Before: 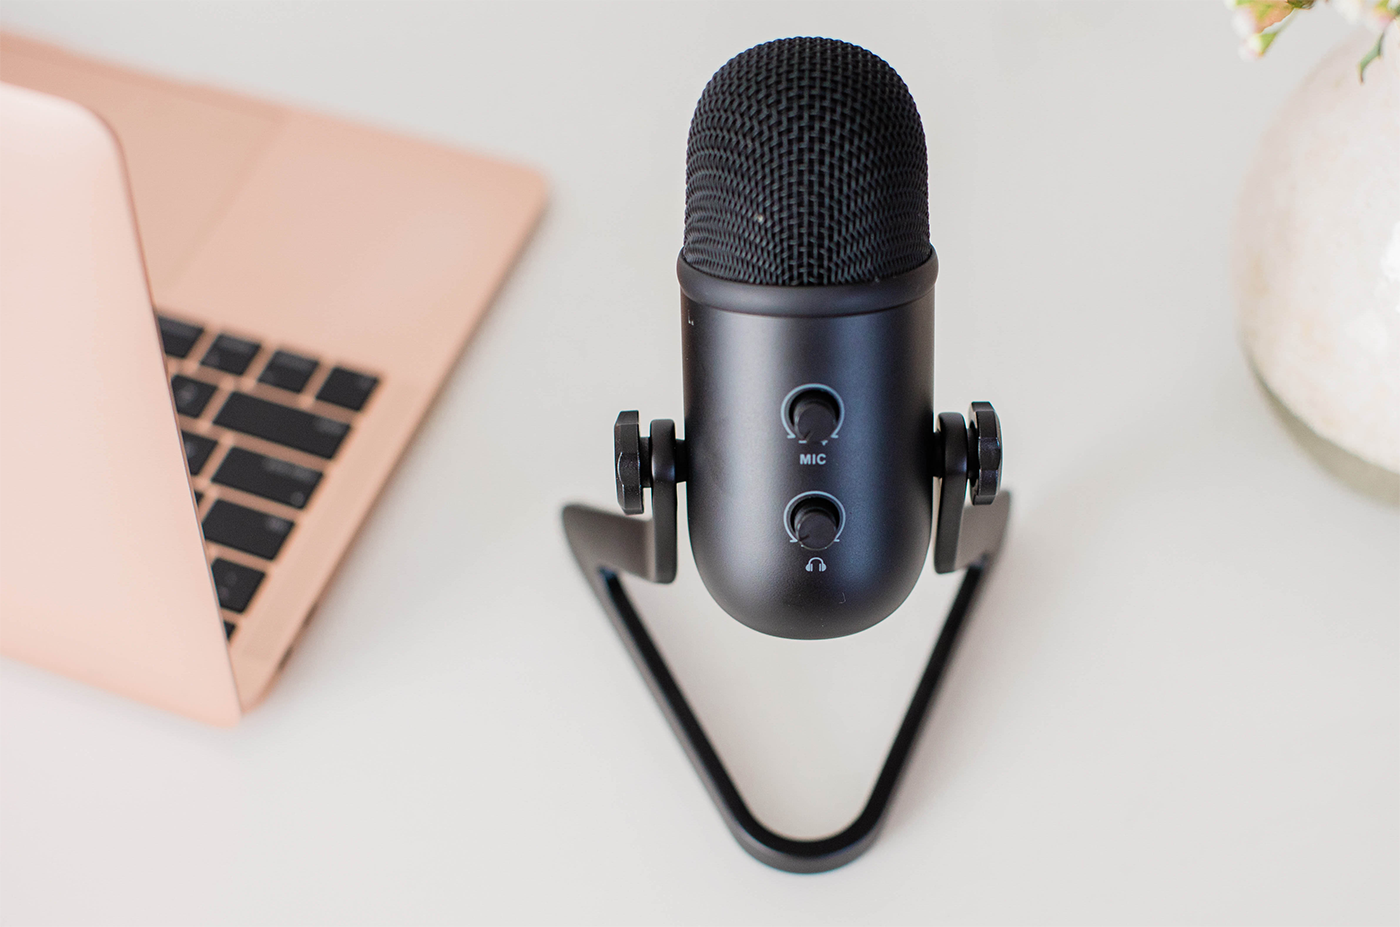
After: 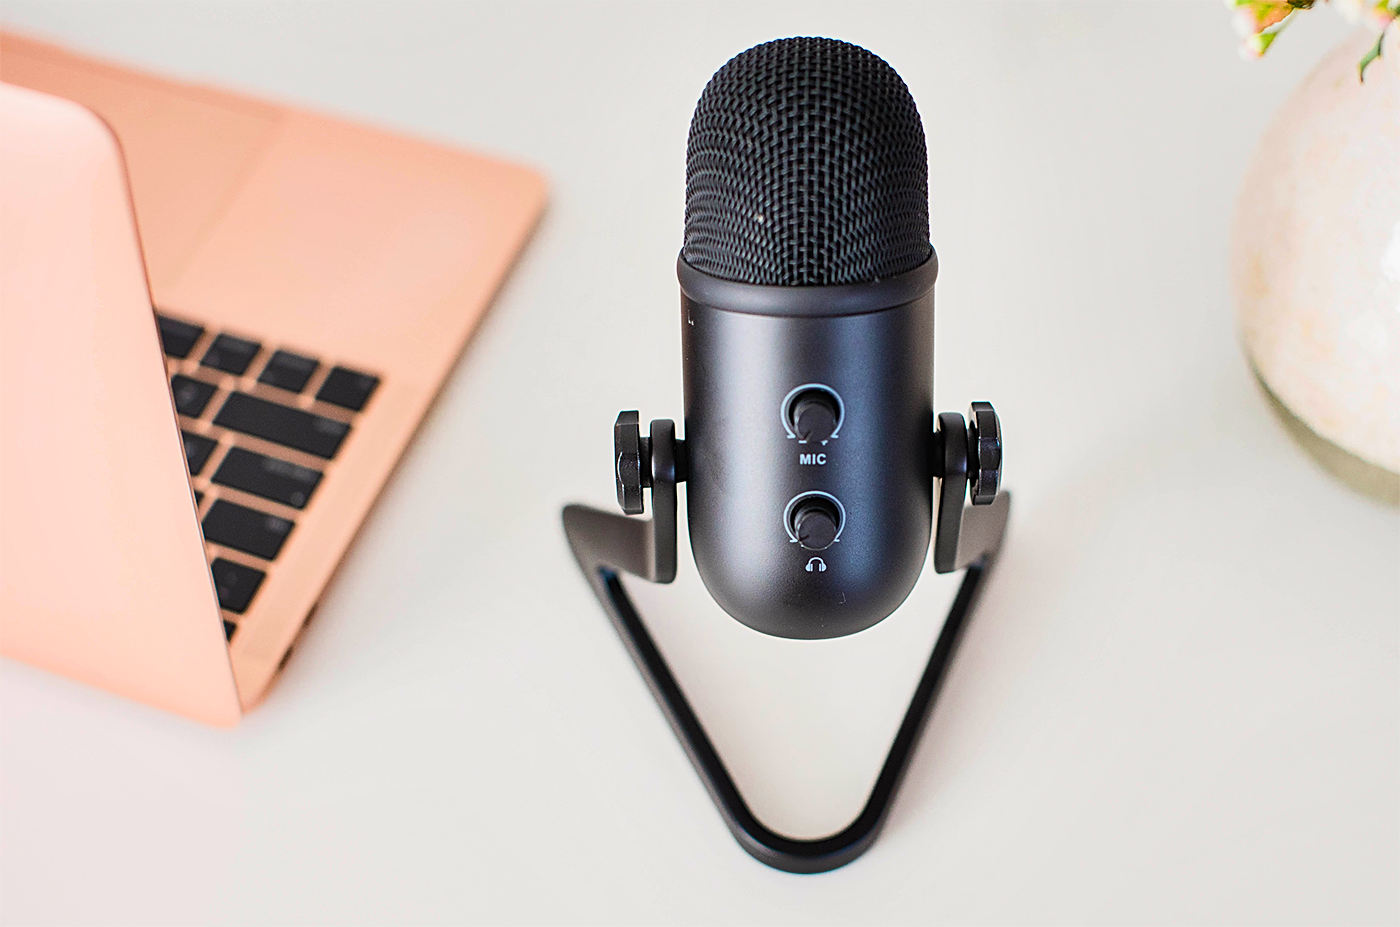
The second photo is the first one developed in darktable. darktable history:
contrast brightness saturation: contrast 0.197, brightness 0.17, saturation 0.222
shadows and highlights: highlights color adjustment 78.18%, low approximation 0.01, soften with gaussian
exposure: exposure -0.025 EV, compensate highlight preservation false
sharpen: on, module defaults
